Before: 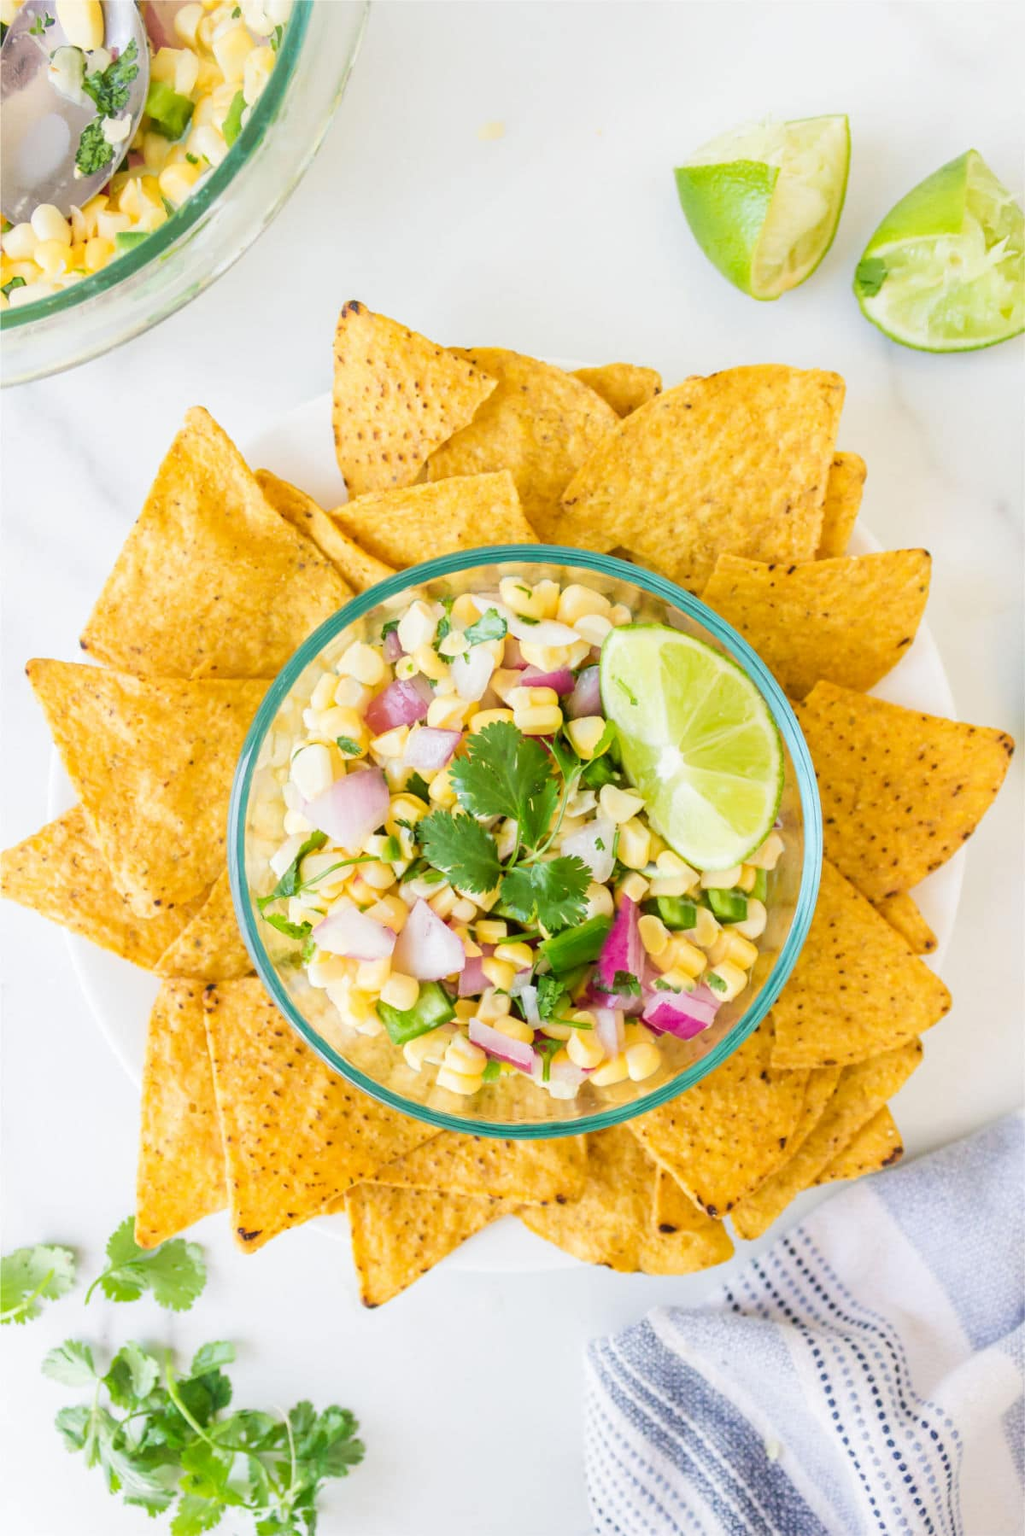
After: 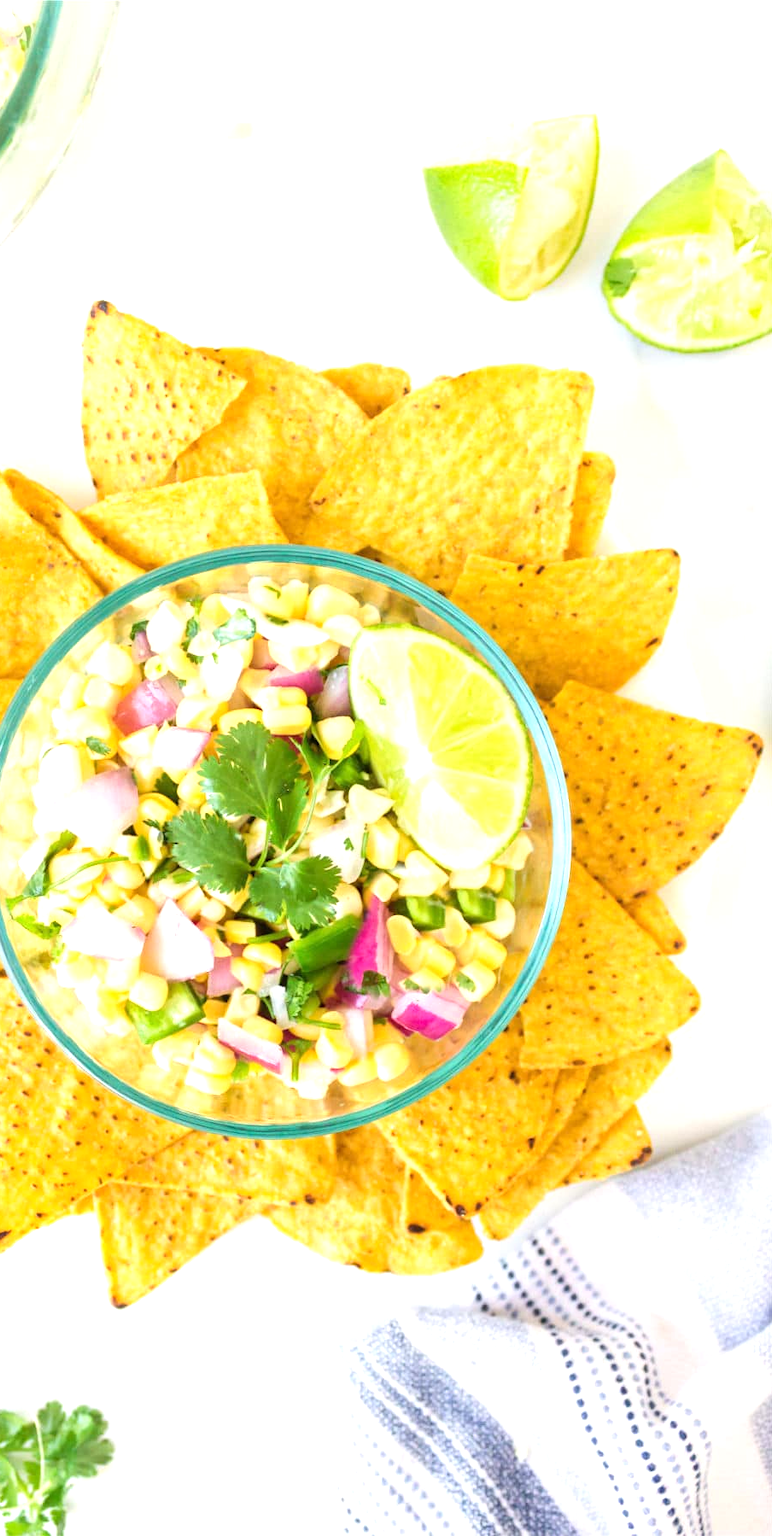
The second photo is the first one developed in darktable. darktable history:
crop and rotate: left 24.563%
exposure: exposure 0.665 EV, compensate highlight preservation false
